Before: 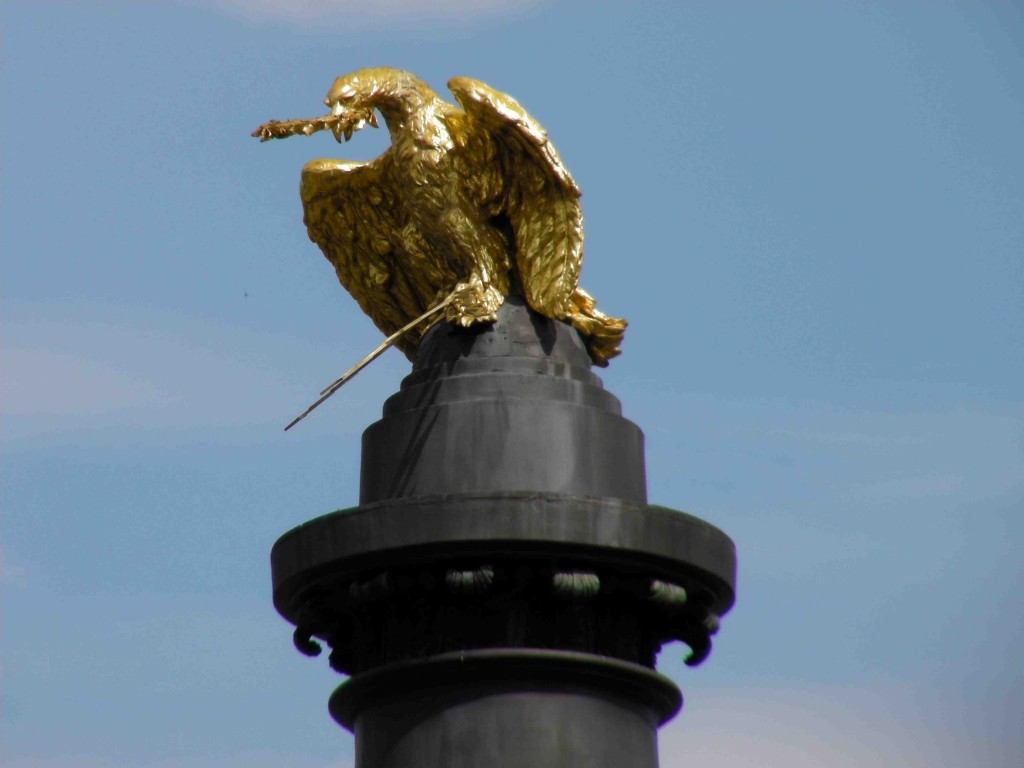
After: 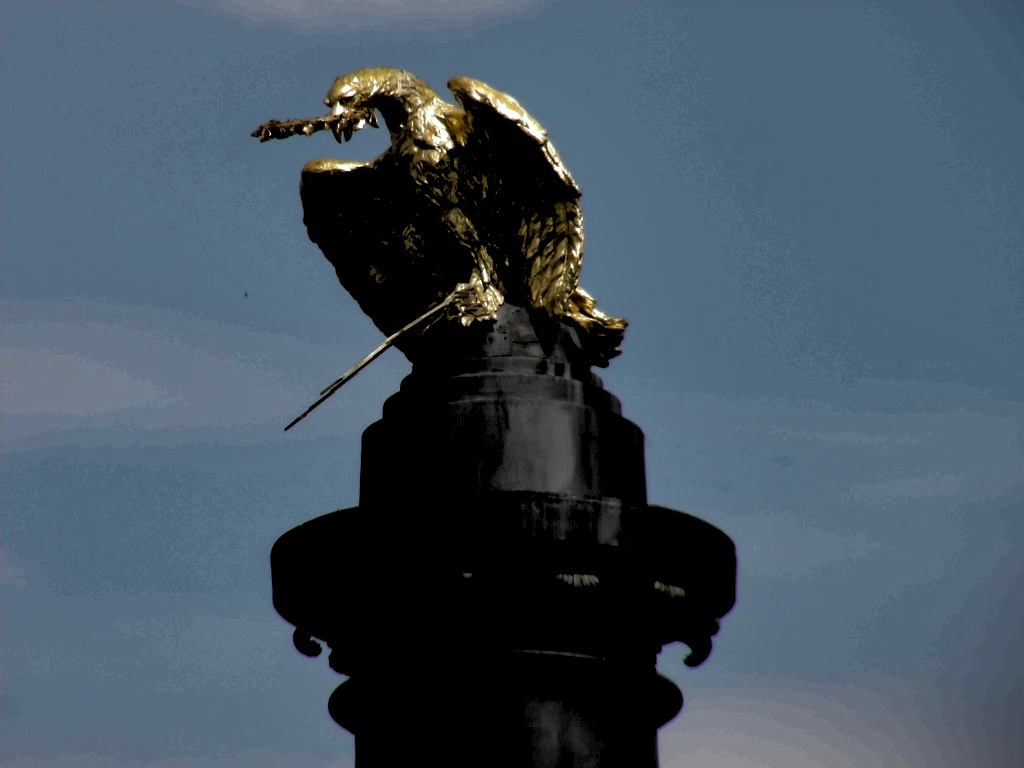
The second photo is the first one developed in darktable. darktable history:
local contrast: mode bilateral grid, contrast 25, coarseness 60, detail 151%, midtone range 0.2
rgb levels: levels [[0.034, 0.472, 0.904], [0, 0.5, 1], [0, 0.5, 1]]
rgb curve: curves: ch0 [(0, 0) (0.415, 0.237) (1, 1)]
